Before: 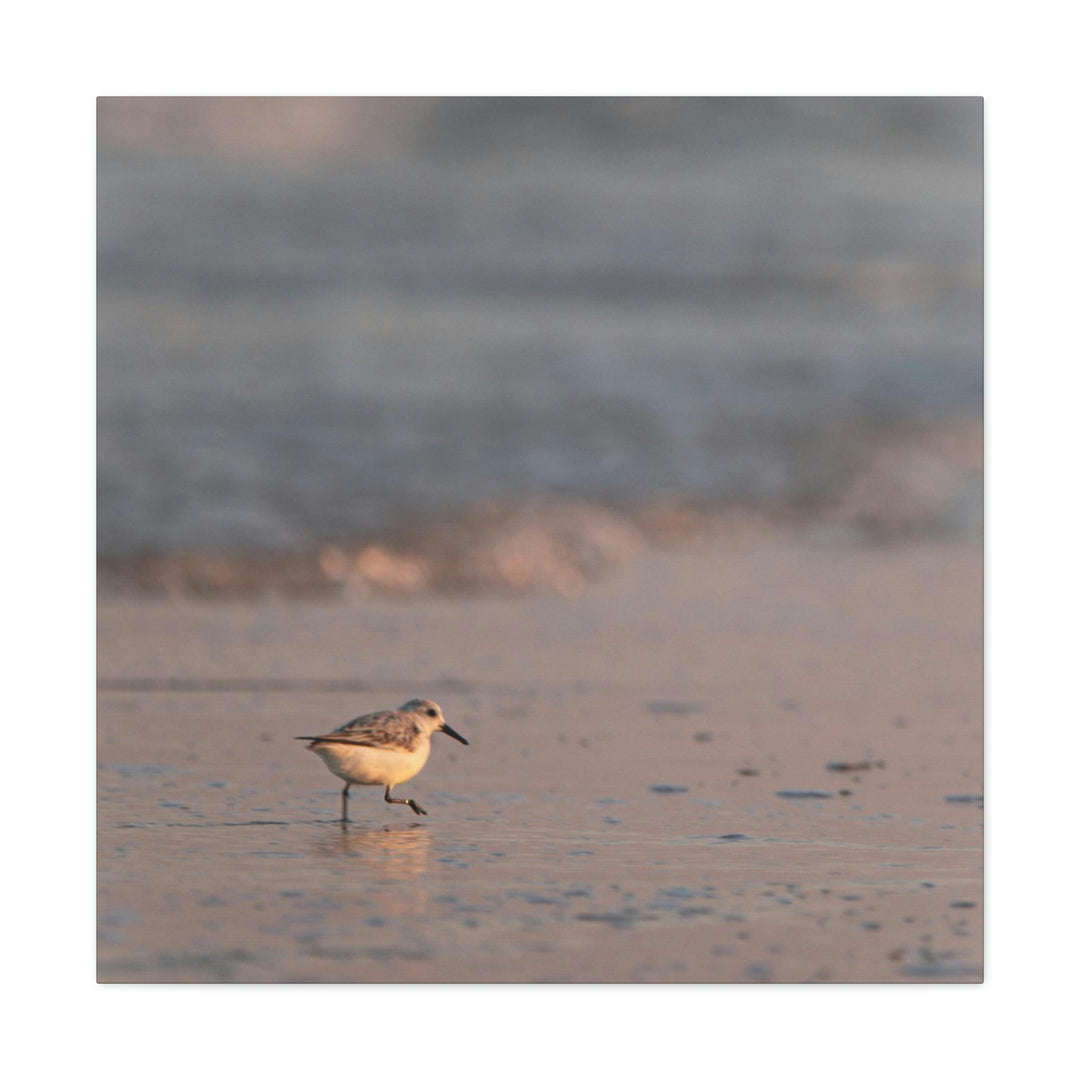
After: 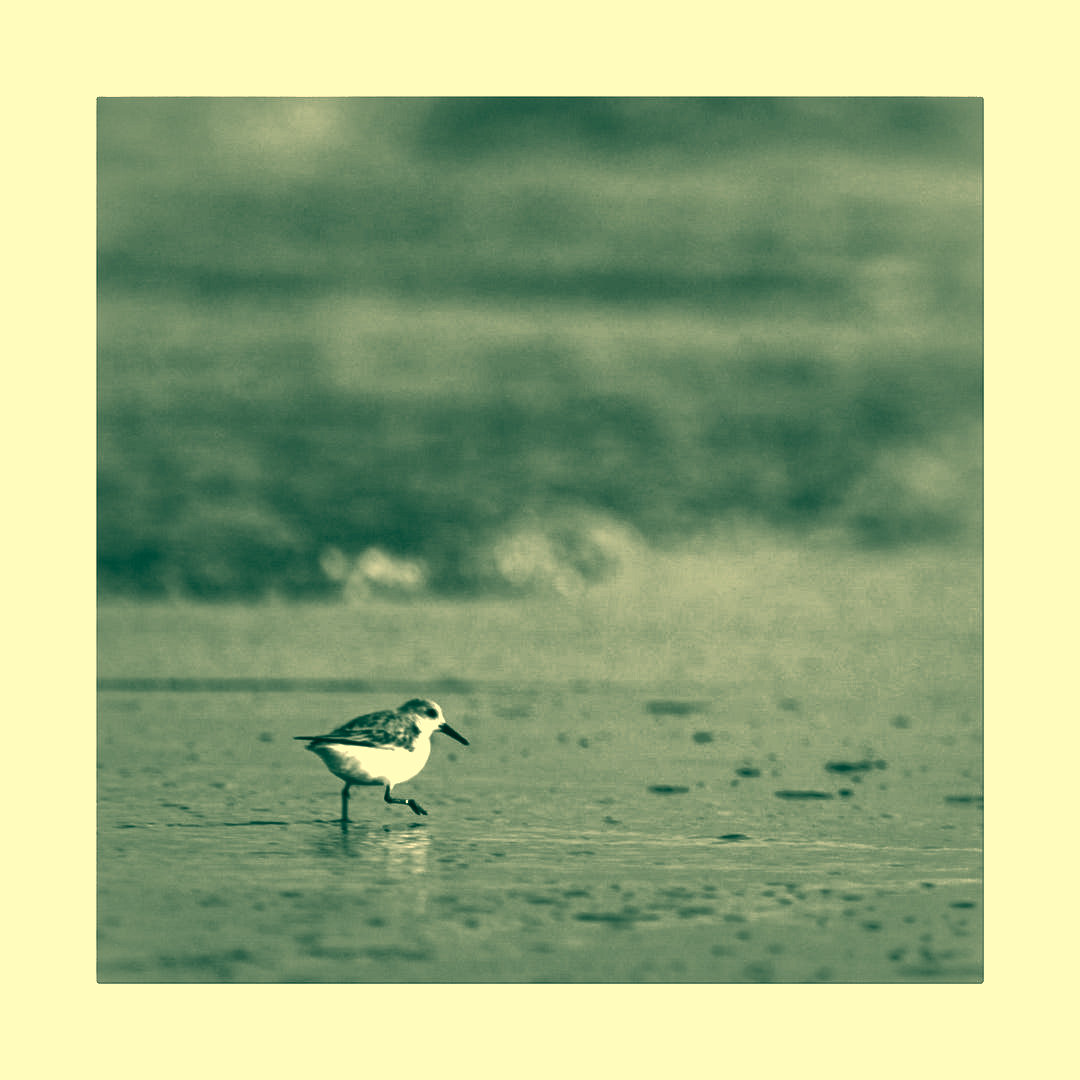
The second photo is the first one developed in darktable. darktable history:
color correction: highlights a* 1.83, highlights b* 34.02, shadows a* -36.68, shadows b* -5.48
color balance rgb: linear chroma grading › global chroma 25%, perceptual saturation grading › global saturation 40%, perceptual brilliance grading › global brilliance 30%, global vibrance 40%
contrast brightness saturation: contrast -0.03, brightness -0.59, saturation -1
shadows and highlights: shadows 60, highlights -60
exposure: black level correction 0.003, exposure 0.383 EV, compensate highlight preservation false
